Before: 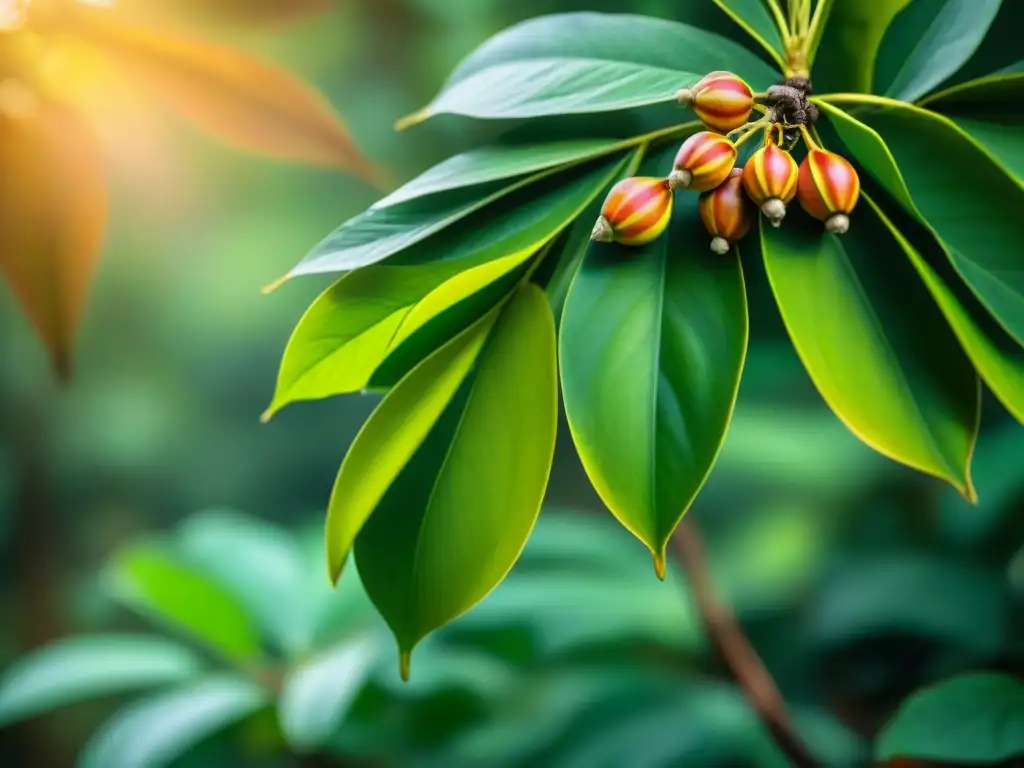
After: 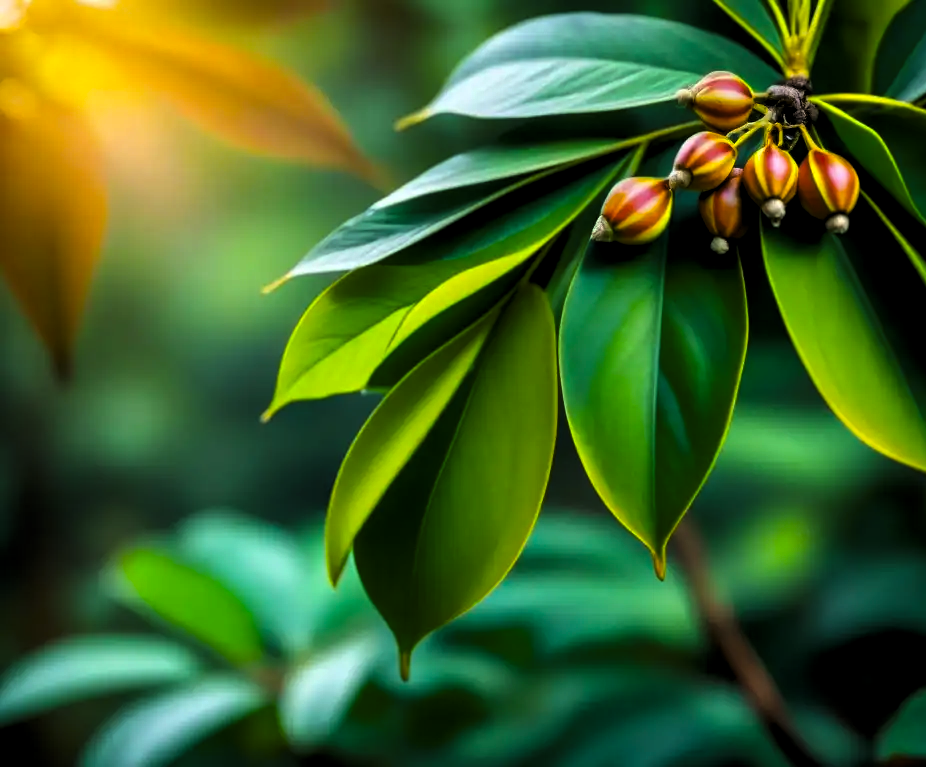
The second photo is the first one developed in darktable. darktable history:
crop: right 9.488%, bottom 0.024%
levels: levels [0.101, 0.578, 0.953]
color balance rgb: shadows lift › chroma 0.754%, shadows lift › hue 110.07°, power › hue 309.05°, perceptual saturation grading › global saturation 30.801%, global vibrance 14.681%
